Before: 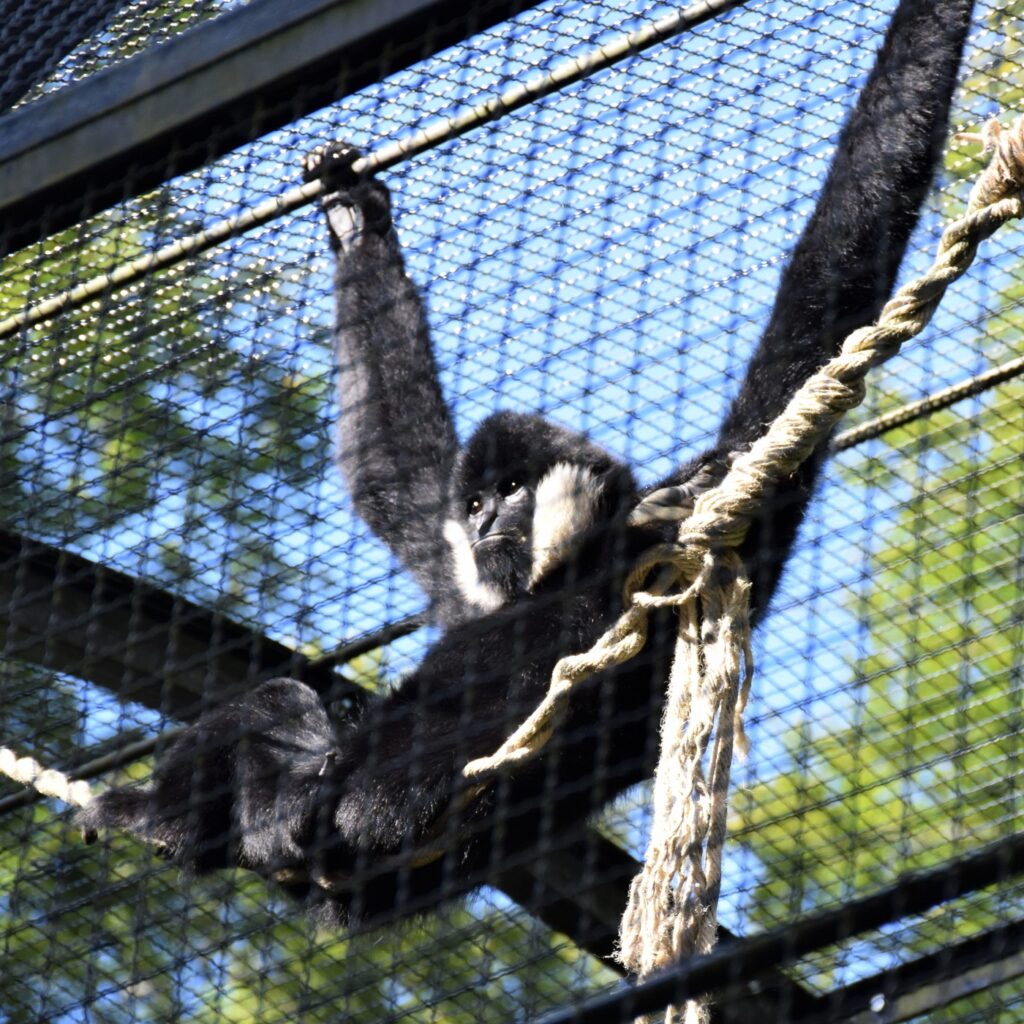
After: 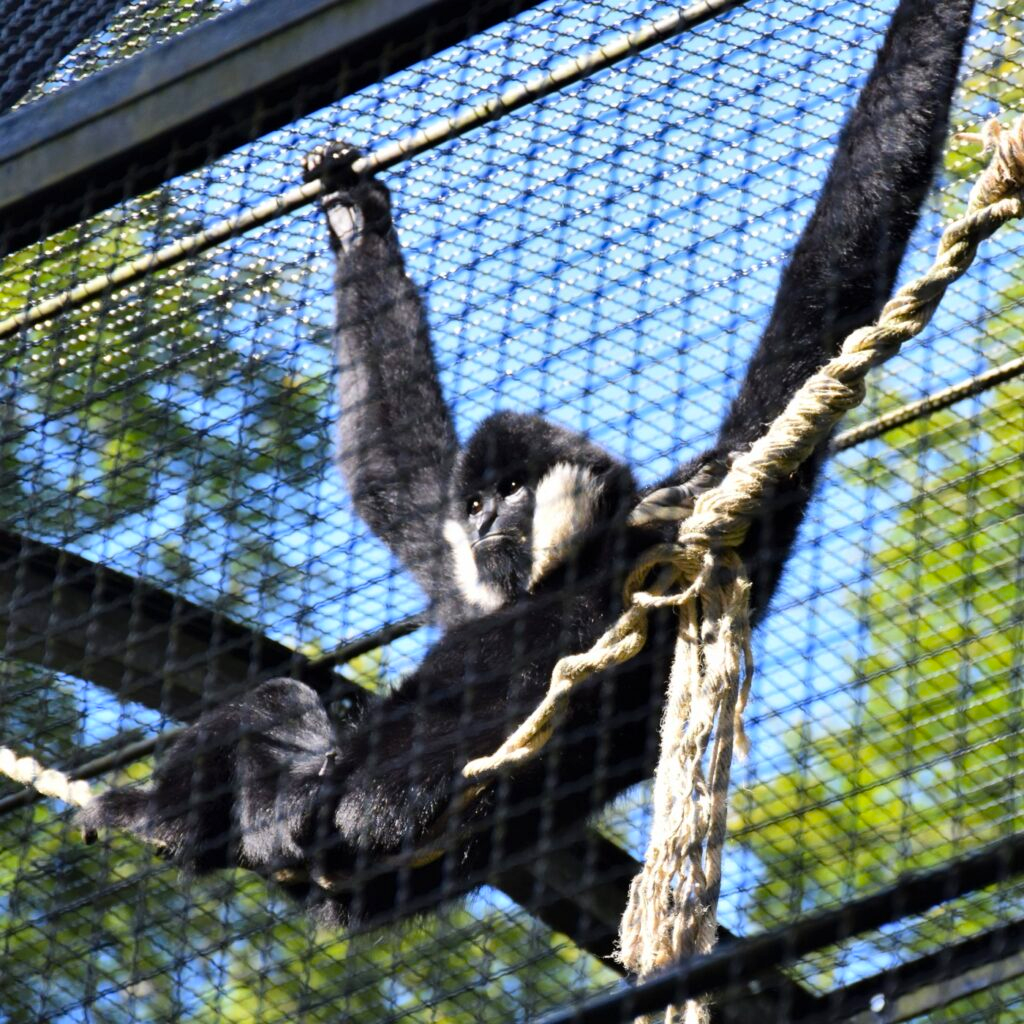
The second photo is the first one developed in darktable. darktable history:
color balance rgb: perceptual saturation grading › global saturation 20%, global vibrance 10%
shadows and highlights: soften with gaussian
exposure: compensate highlight preservation false
